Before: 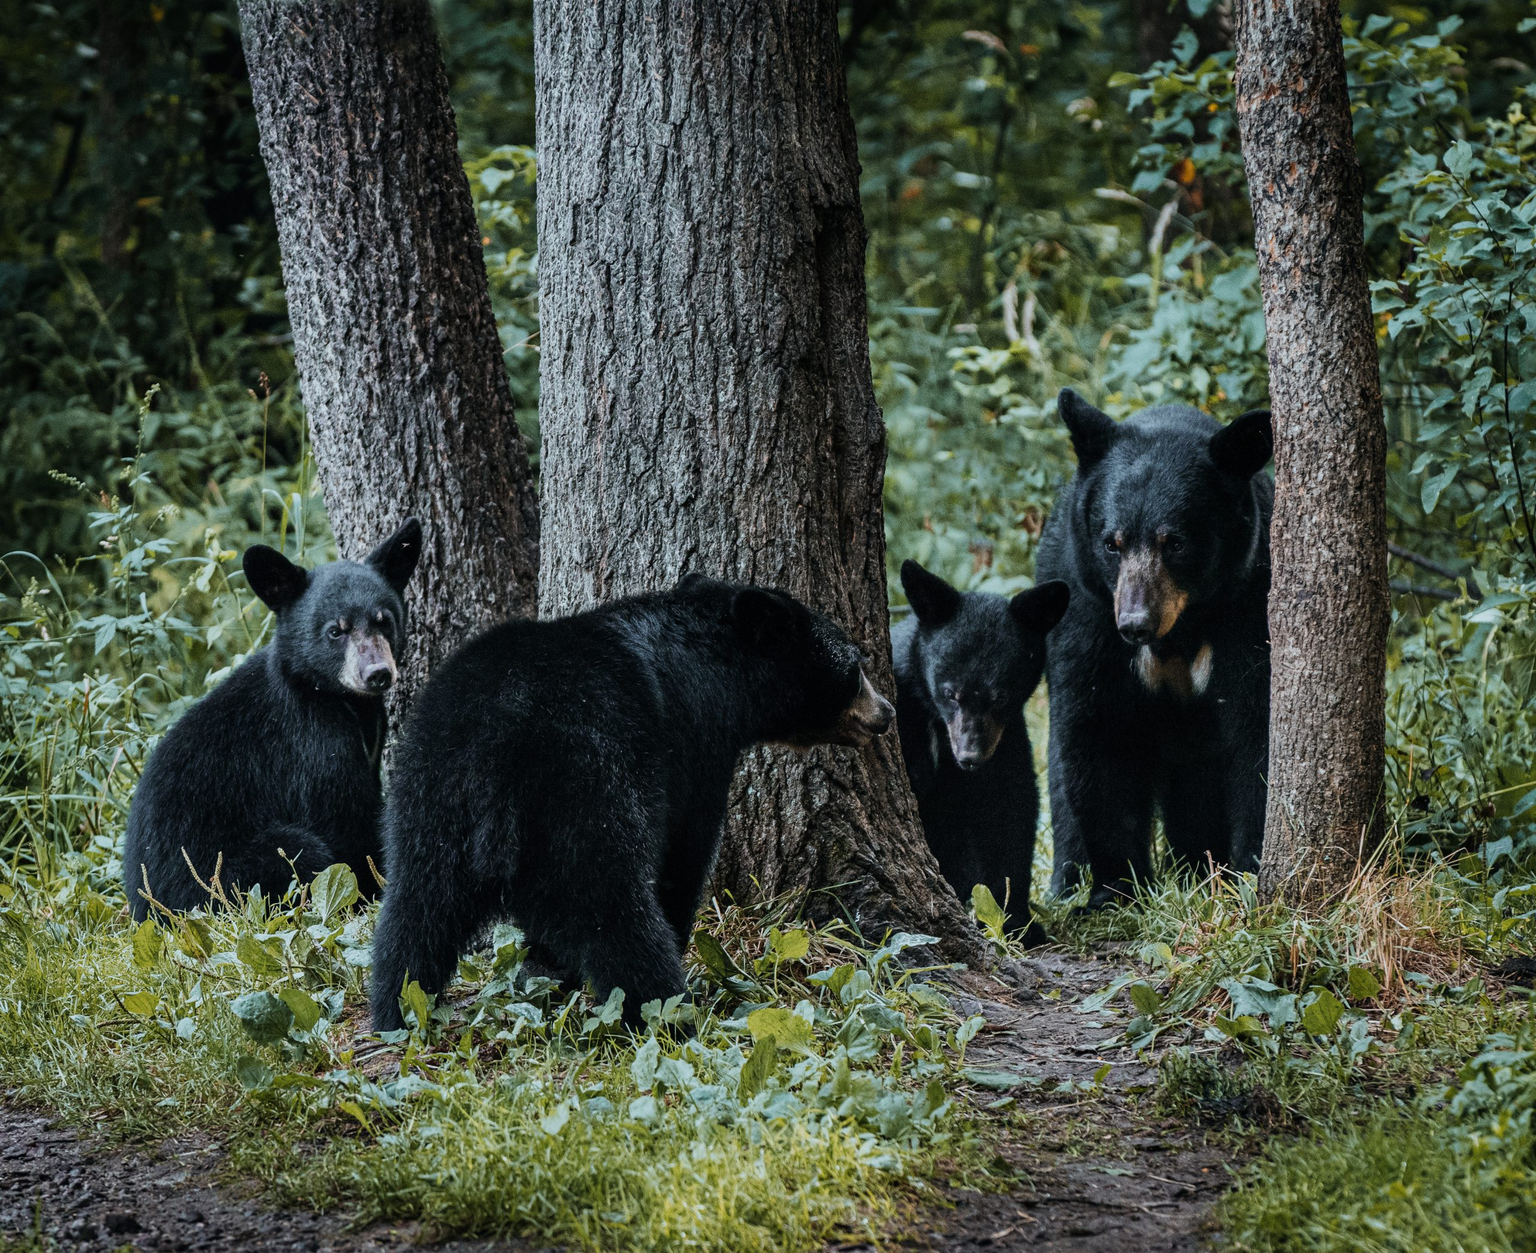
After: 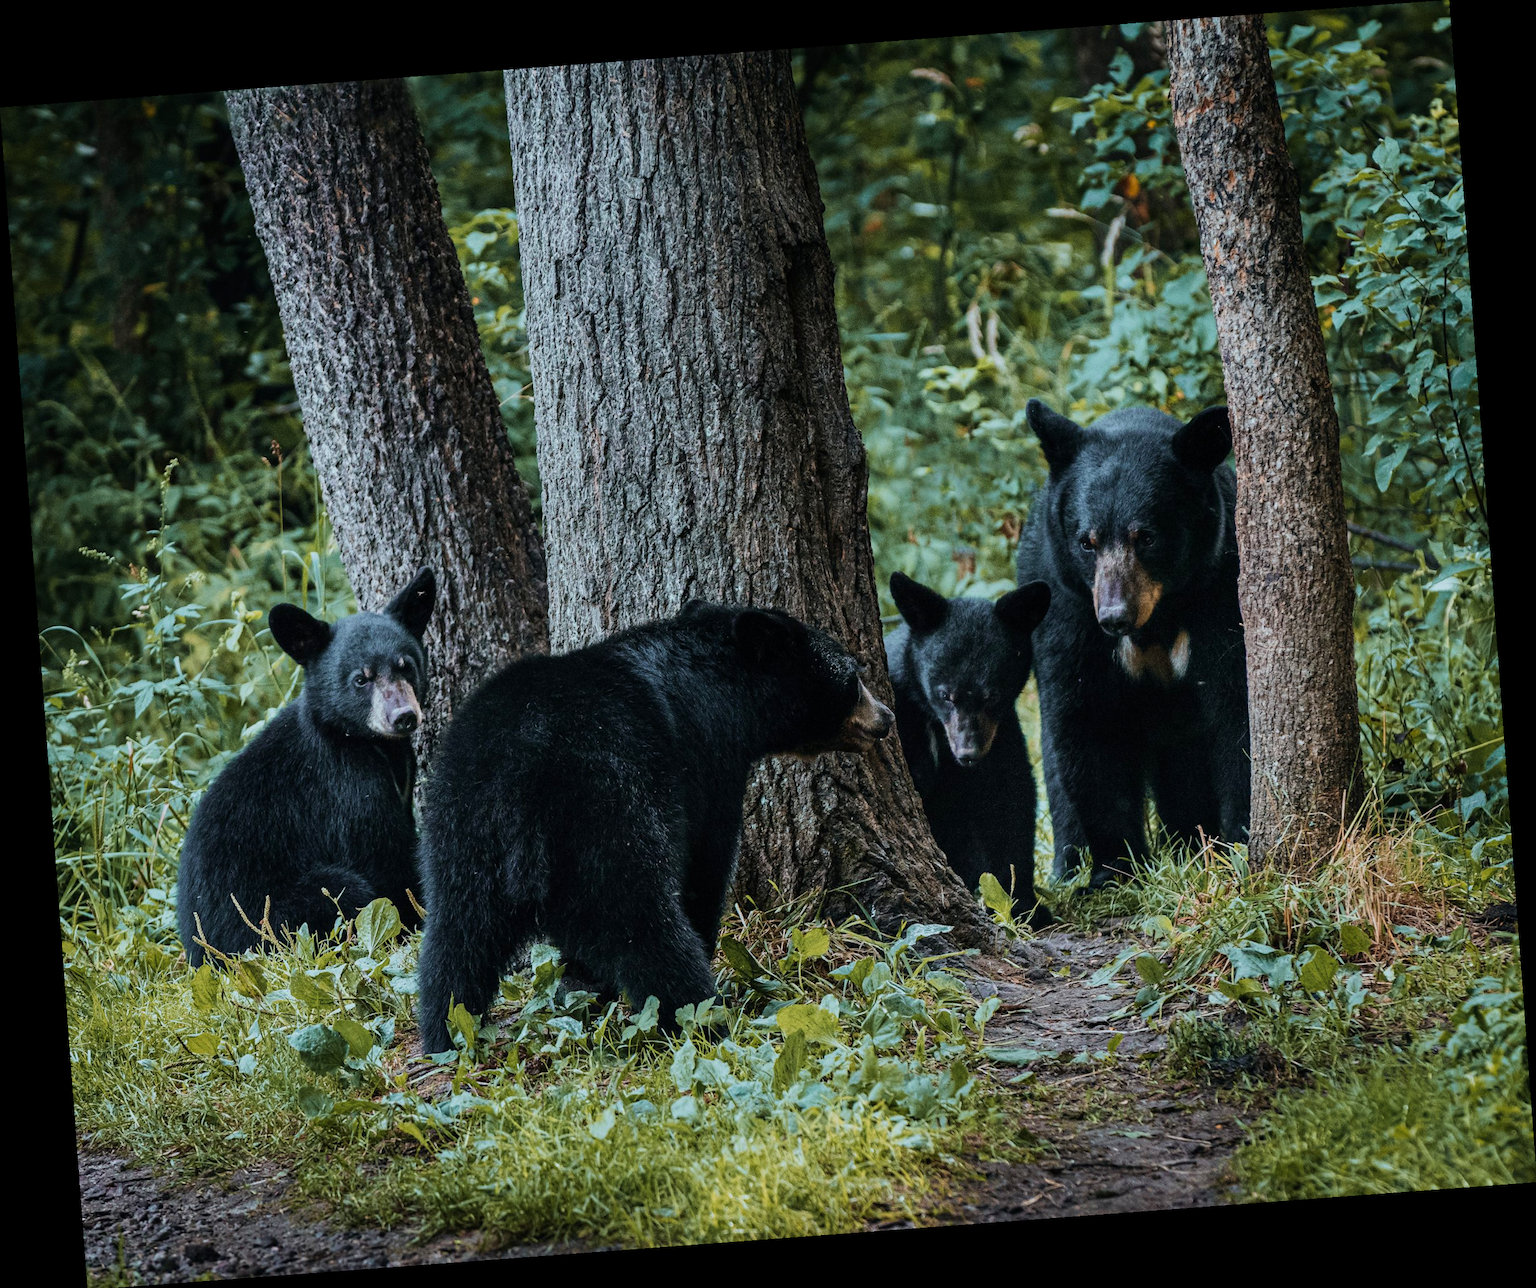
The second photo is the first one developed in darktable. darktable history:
rotate and perspective: rotation -4.25°, automatic cropping off
velvia: on, module defaults
